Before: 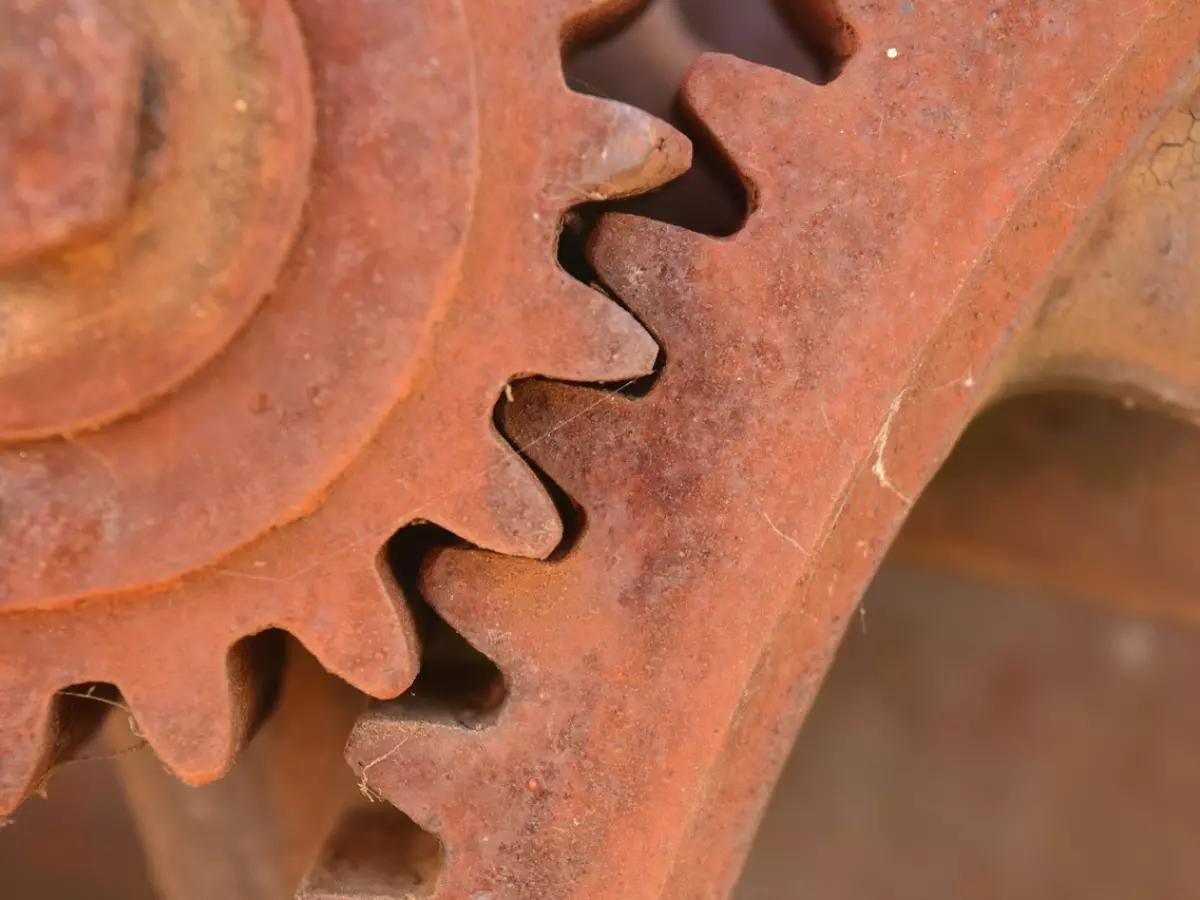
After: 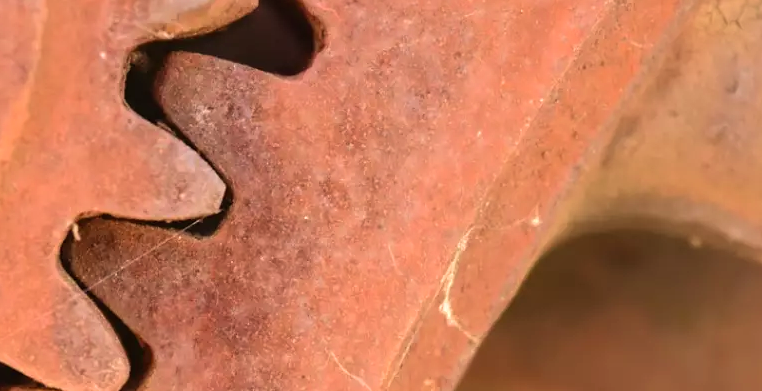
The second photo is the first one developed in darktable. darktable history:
crop: left 36.129%, top 17.985%, right 0.29%, bottom 38.557%
velvia: strength 14.81%
tone equalizer: -8 EV -0.397 EV, -7 EV -0.404 EV, -6 EV -0.3 EV, -5 EV -0.256 EV, -3 EV 0.229 EV, -2 EV 0.357 EV, -1 EV 0.363 EV, +0 EV 0.414 EV
